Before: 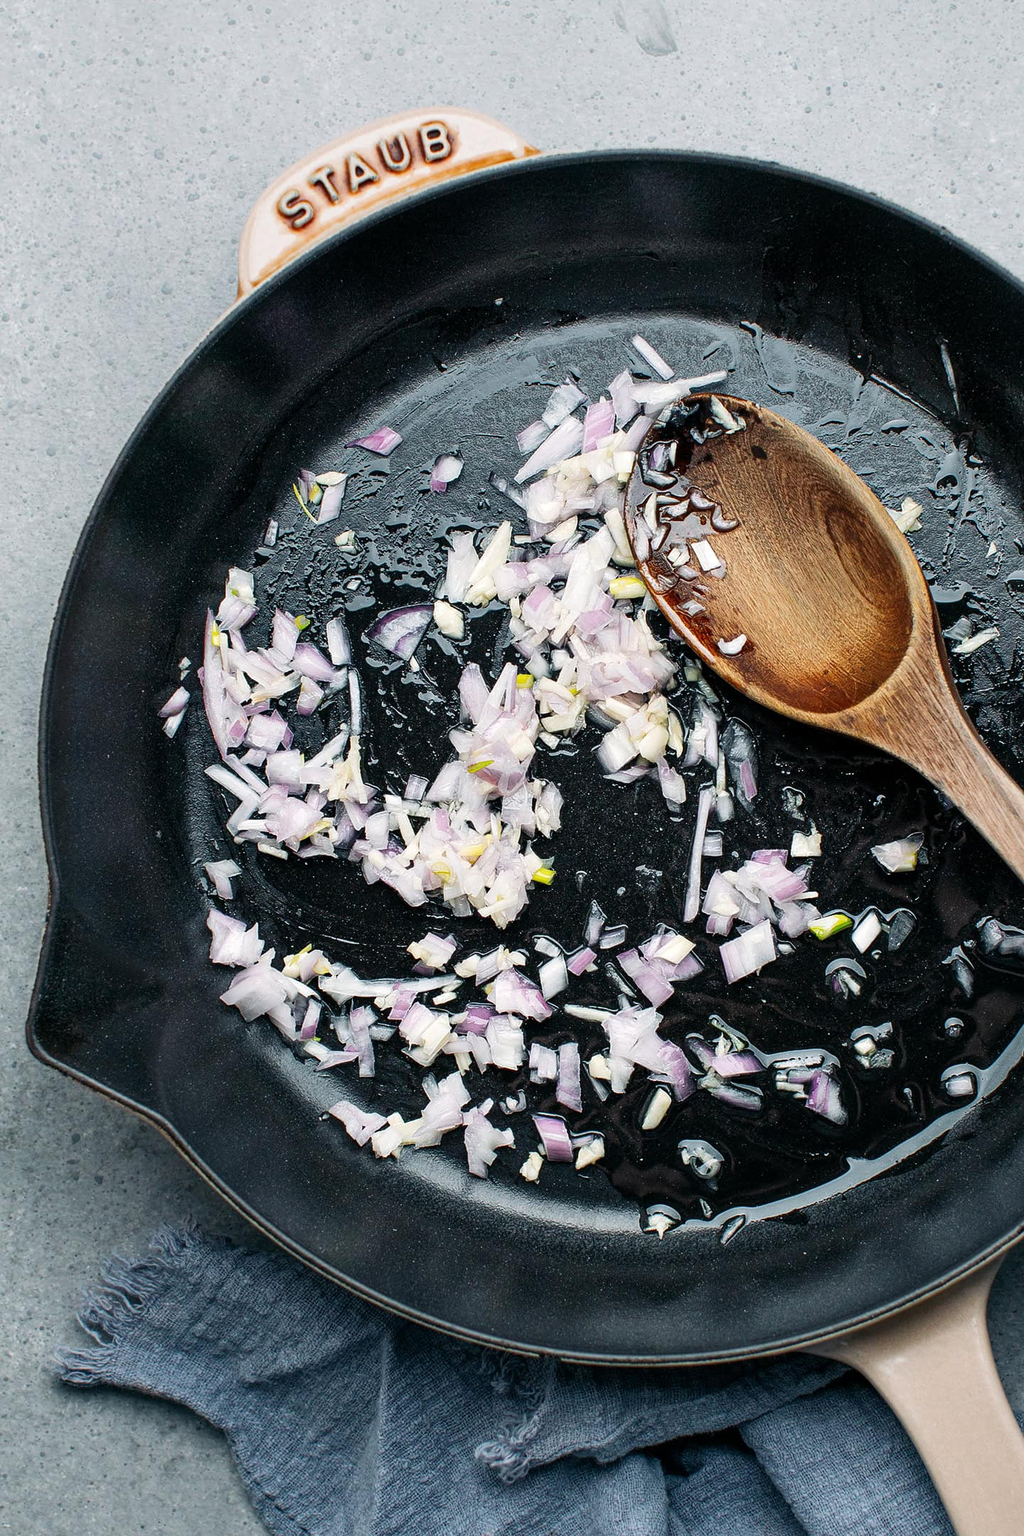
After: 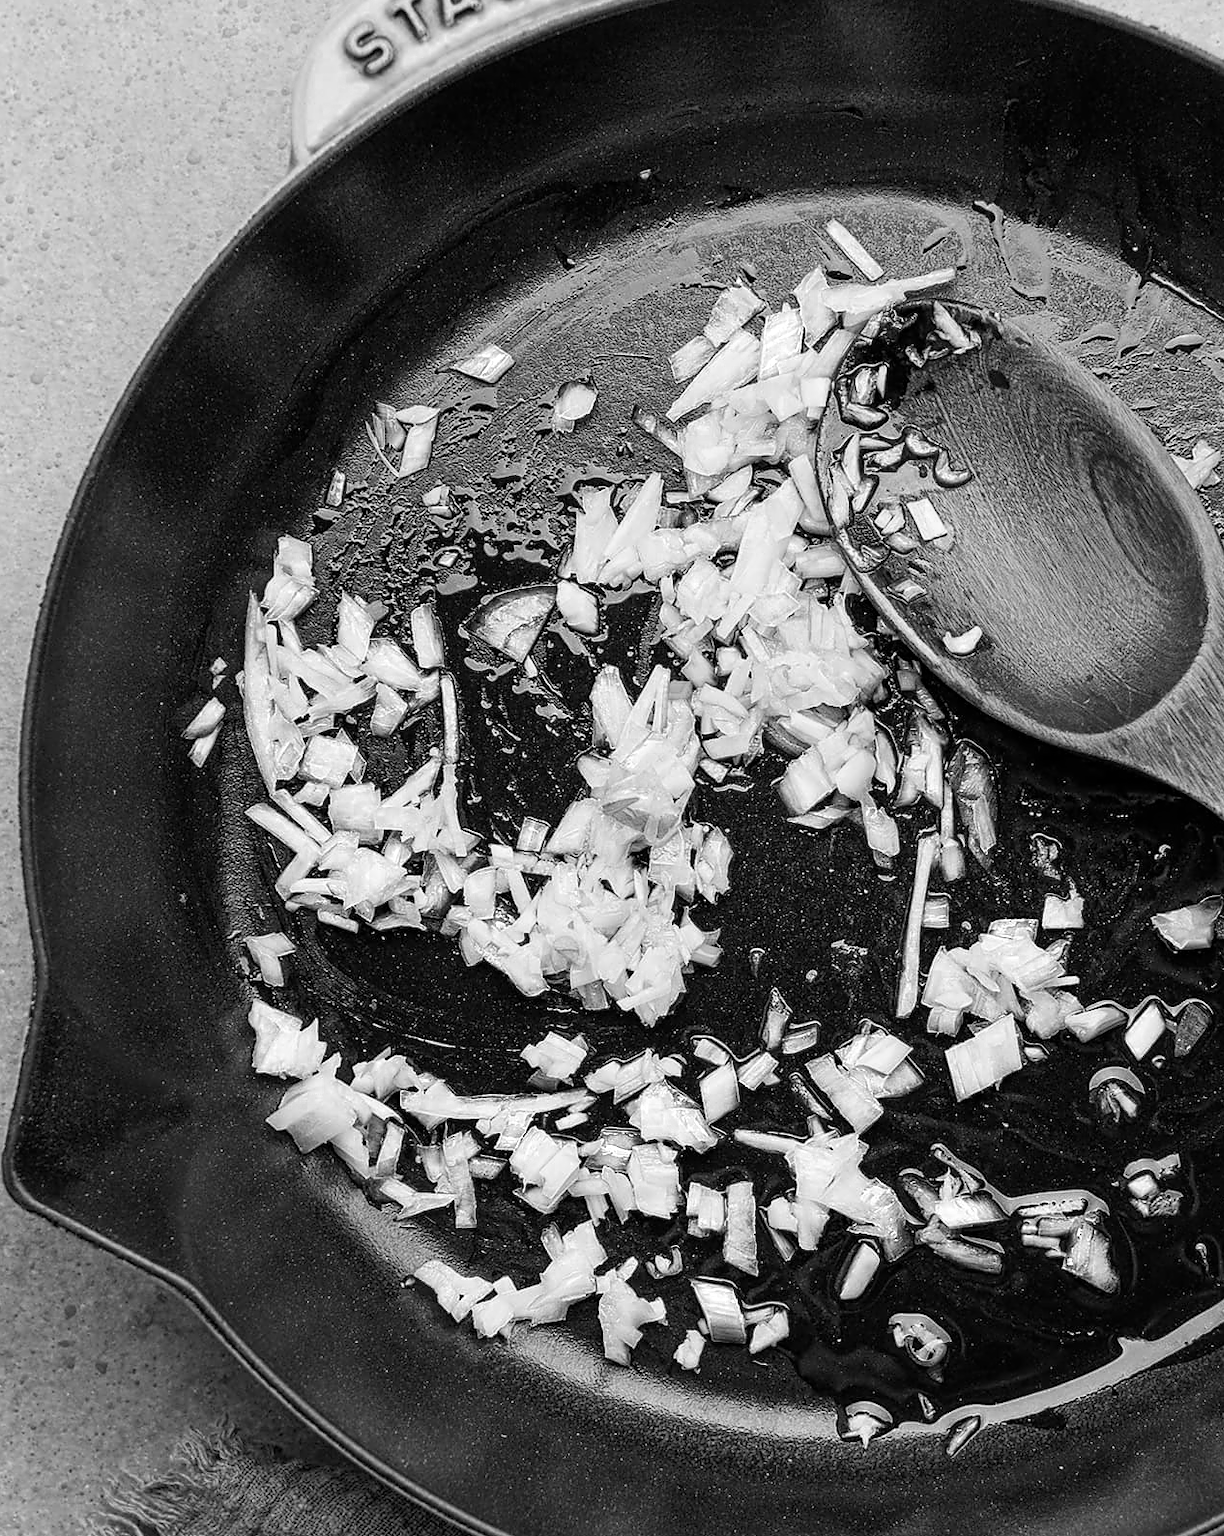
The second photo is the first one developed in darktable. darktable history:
tone equalizer: on, module defaults
crop and rotate: left 2.374%, top 11.324%, right 9.628%, bottom 15.104%
levels: mode automatic, levels [0, 0.397, 0.955]
color zones: curves: ch0 [(0, 0.613) (0.01, 0.613) (0.245, 0.448) (0.498, 0.529) (0.642, 0.665) (0.879, 0.777) (0.99, 0.613)]; ch1 [(0, 0) (0.143, 0) (0.286, 0) (0.429, 0) (0.571, 0) (0.714, 0) (0.857, 0)]
color balance rgb: perceptual saturation grading › global saturation 30.357%, global vibrance -16.192%, contrast -5.726%
contrast equalizer: y [[0.5, 0.5, 0.5, 0.515, 0.749, 0.84], [0.5 ×6], [0.5 ×6], [0, 0, 0, 0.001, 0.067, 0.262], [0 ×6]], mix 0.312
